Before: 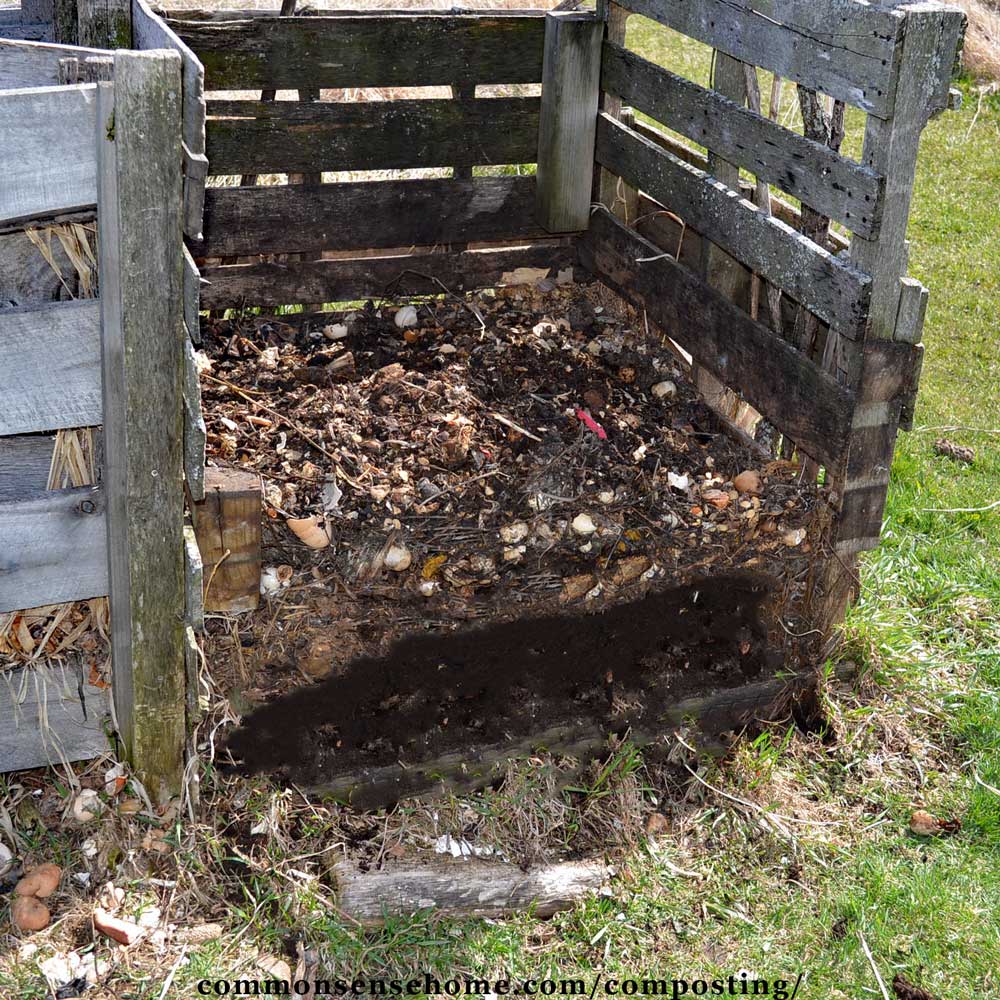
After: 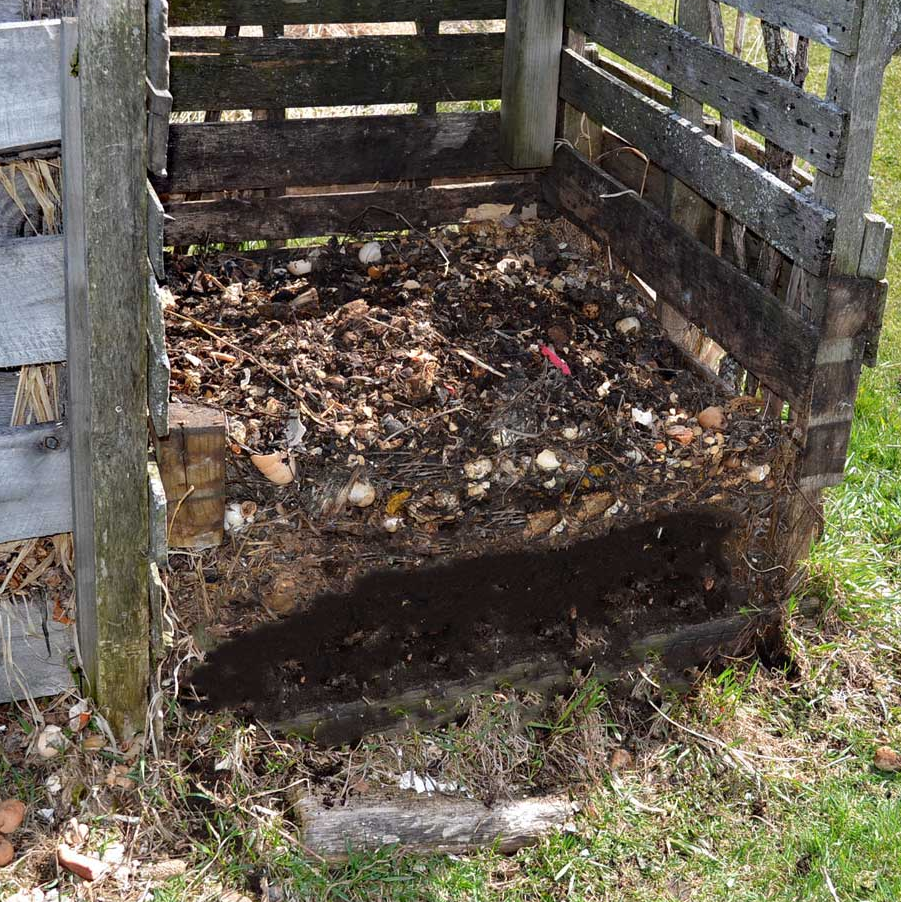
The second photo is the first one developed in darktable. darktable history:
crop: left 3.646%, top 6.471%, right 6.226%, bottom 3.312%
